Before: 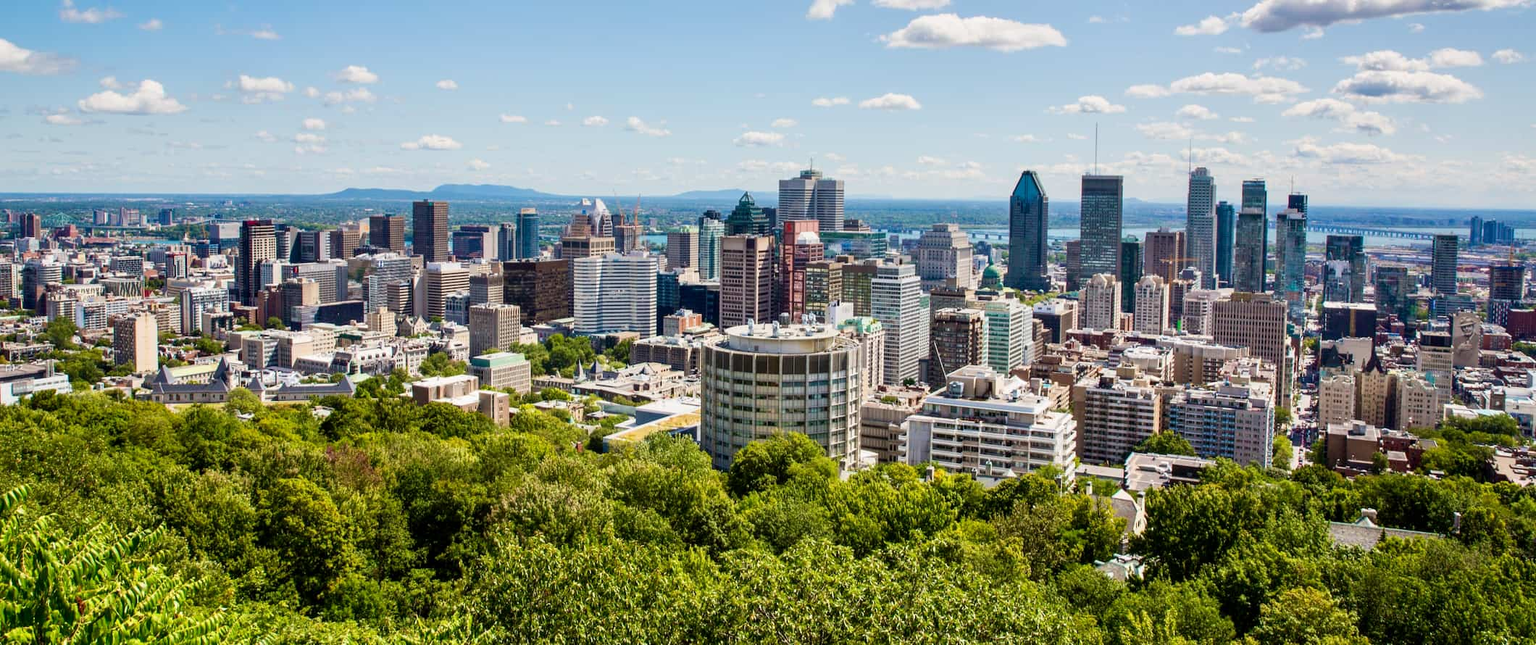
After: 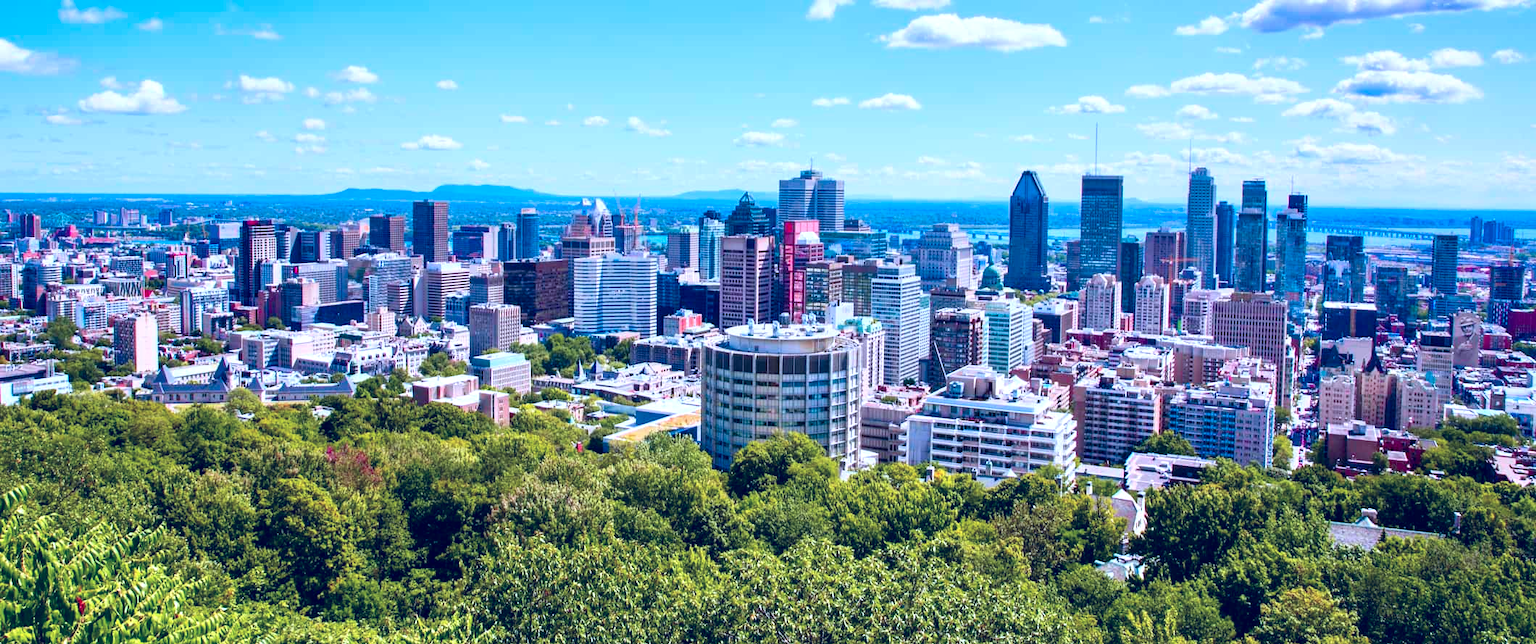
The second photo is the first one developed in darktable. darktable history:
tone curve: curves: ch1 [(0, 0) (0.108, 0.197) (0.5, 0.5) (0.681, 0.885) (1, 1)]; ch2 [(0, 0) (0.28, 0.151) (1, 1)], color space Lab, independent channels, preserve colors none
exposure: exposure 0.3 EV, compensate highlight preservation false
